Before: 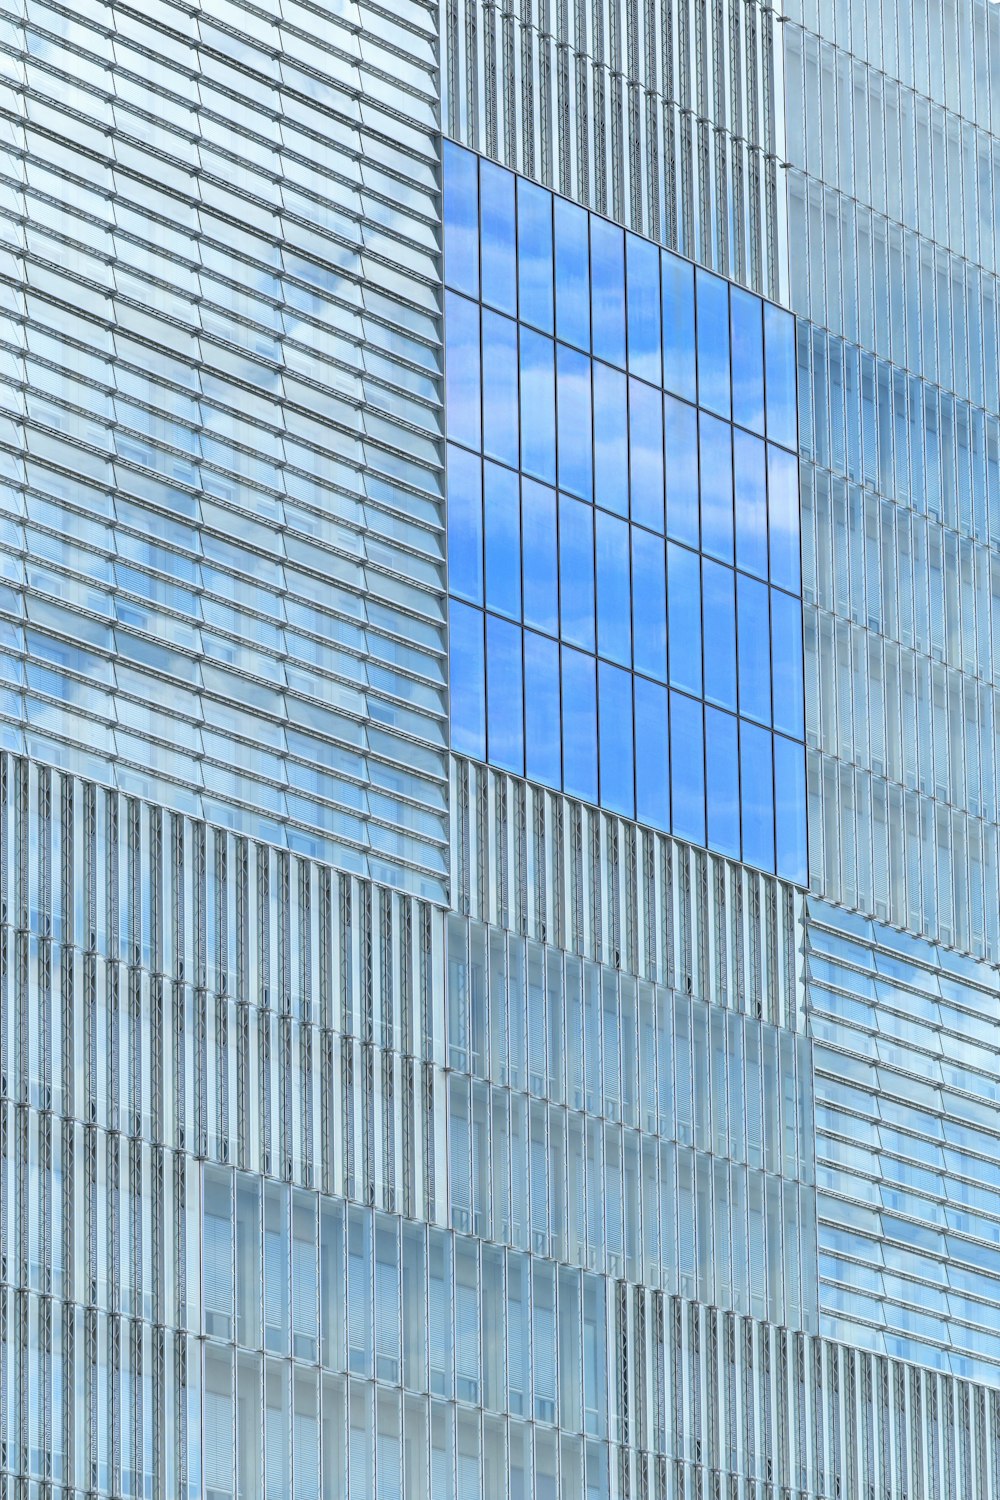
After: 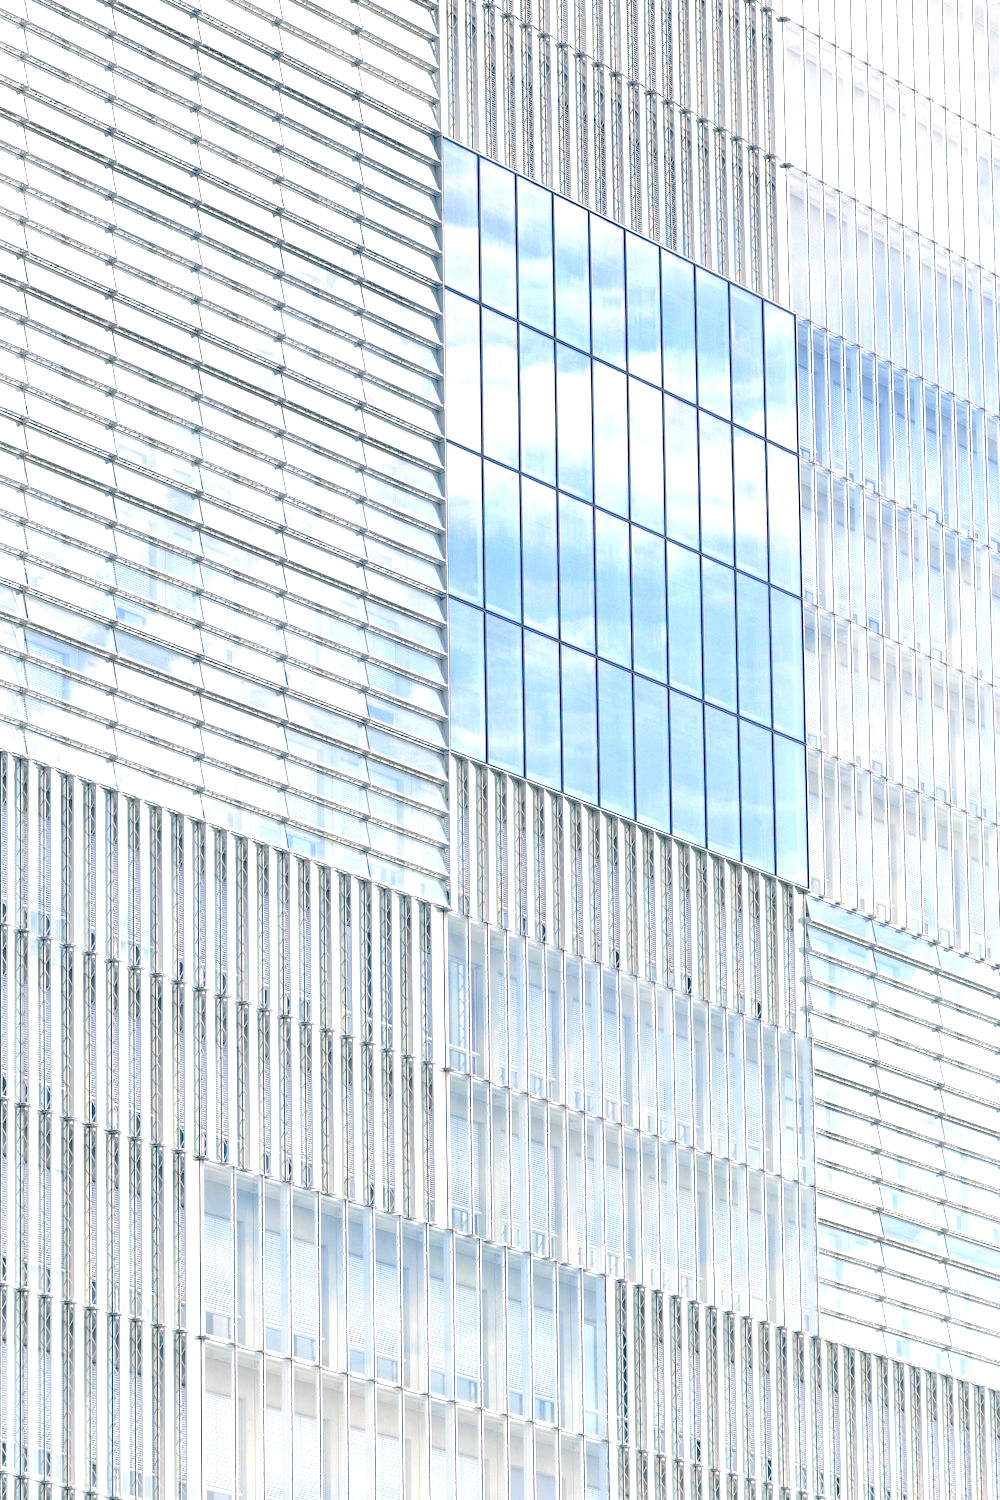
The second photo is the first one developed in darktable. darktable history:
color correction: highlights a* 10.37, highlights b* 14.16, shadows a* -9.9, shadows b* -14.93
exposure: black level correction 0.001, exposure 1.128 EV, compensate exposure bias true, compensate highlight preservation false
